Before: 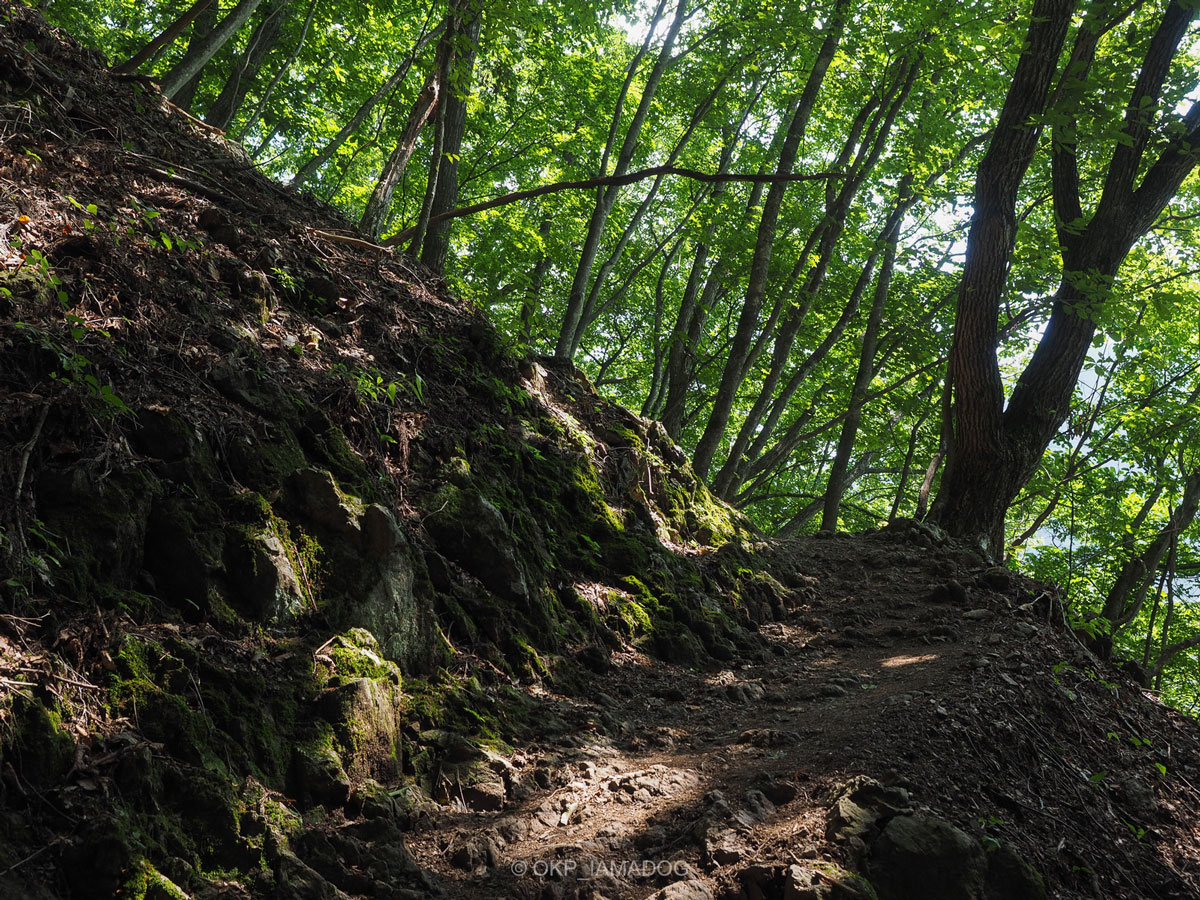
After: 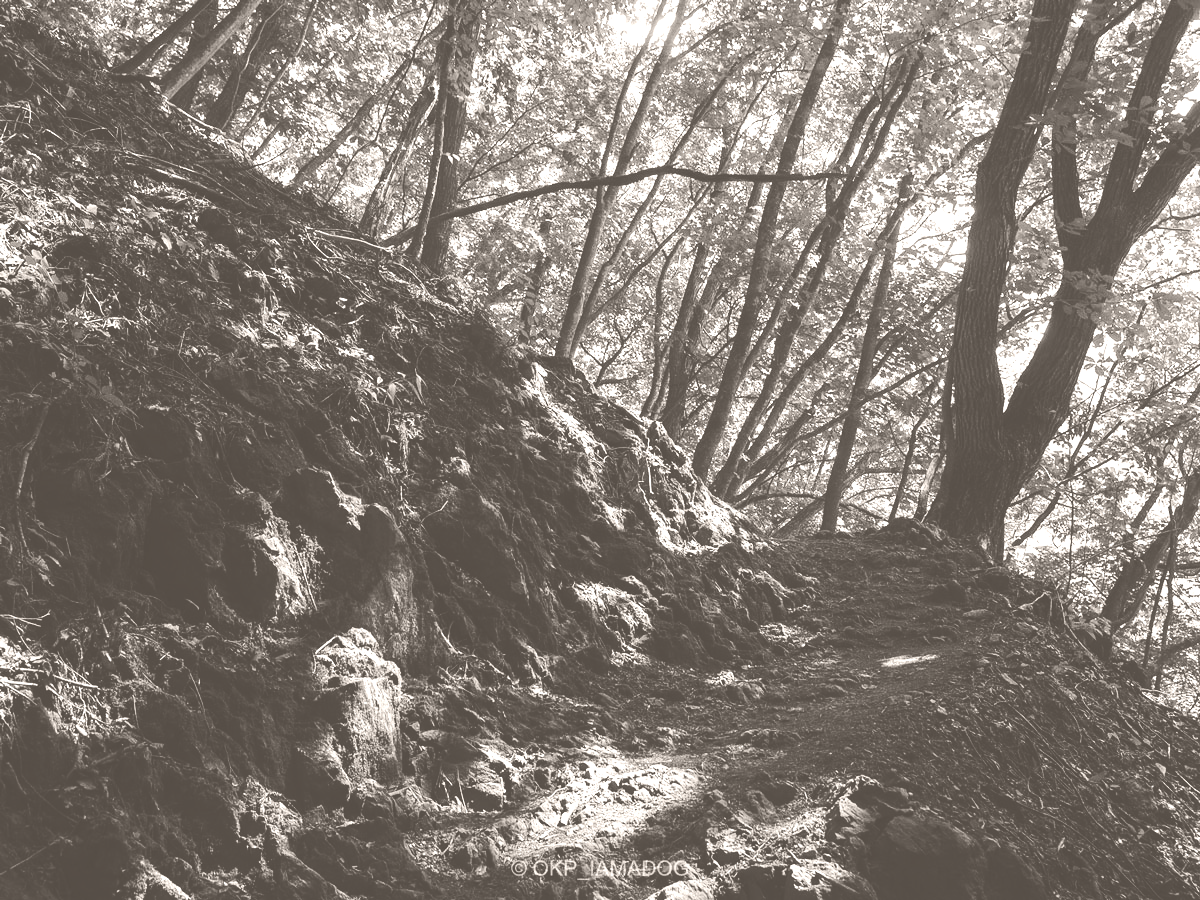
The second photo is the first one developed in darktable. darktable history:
contrast brightness saturation: brightness -0.02, saturation 0.35
tone curve: curves: ch0 [(0, 0.013) (0.175, 0.11) (0.337, 0.304) (0.498, 0.485) (0.78, 0.742) (0.993, 0.954)]; ch1 [(0, 0) (0.294, 0.184) (0.359, 0.34) (0.362, 0.35) (0.43, 0.41) (0.469, 0.463) (0.495, 0.502) (0.54, 0.563) (0.612, 0.641) (1, 1)]; ch2 [(0, 0) (0.44, 0.437) (0.495, 0.502) (0.524, 0.534) (0.557, 0.56) (0.634, 0.654) (0.728, 0.722) (1, 1)], color space Lab, independent channels, preserve colors none
colorize: hue 34.49°, saturation 35.33%, source mix 100%, lightness 55%, version 1
